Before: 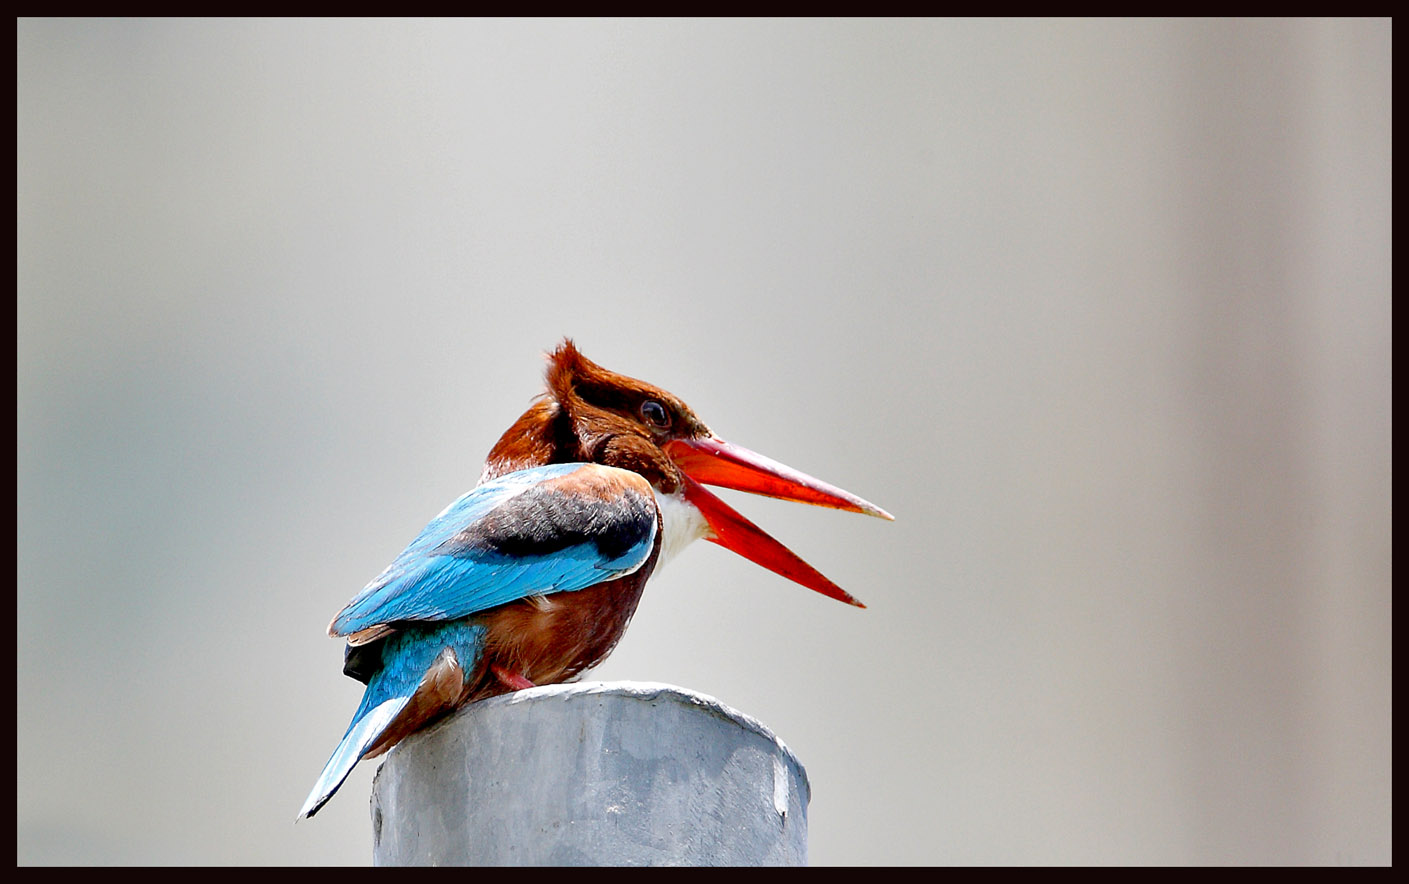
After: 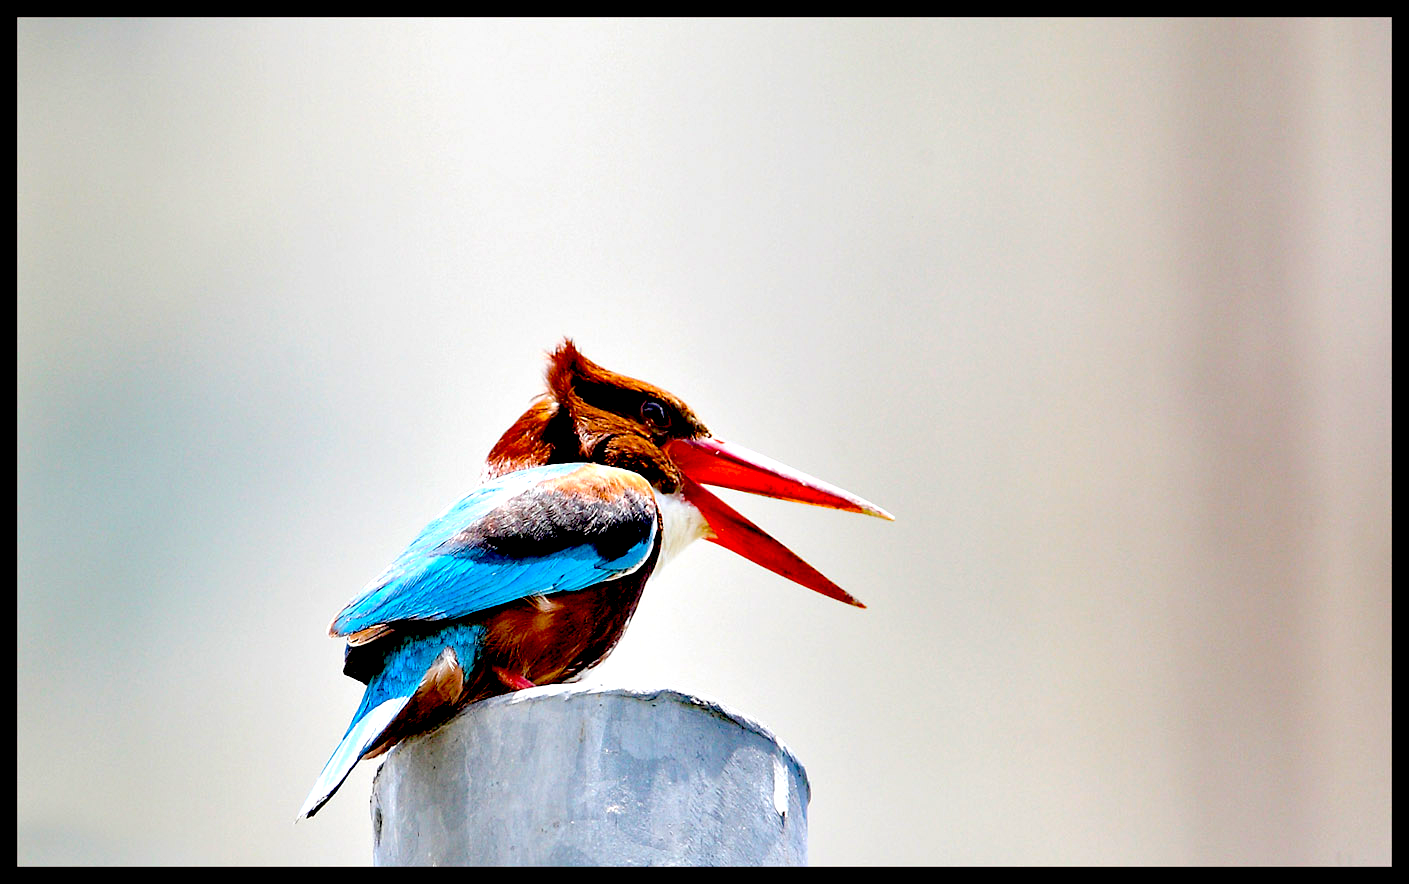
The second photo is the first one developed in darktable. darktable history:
color balance rgb: perceptual saturation grading › global saturation 20%, global vibrance 20%
exposure: black level correction 0.04, exposure 0.5 EV, compensate highlight preservation false
